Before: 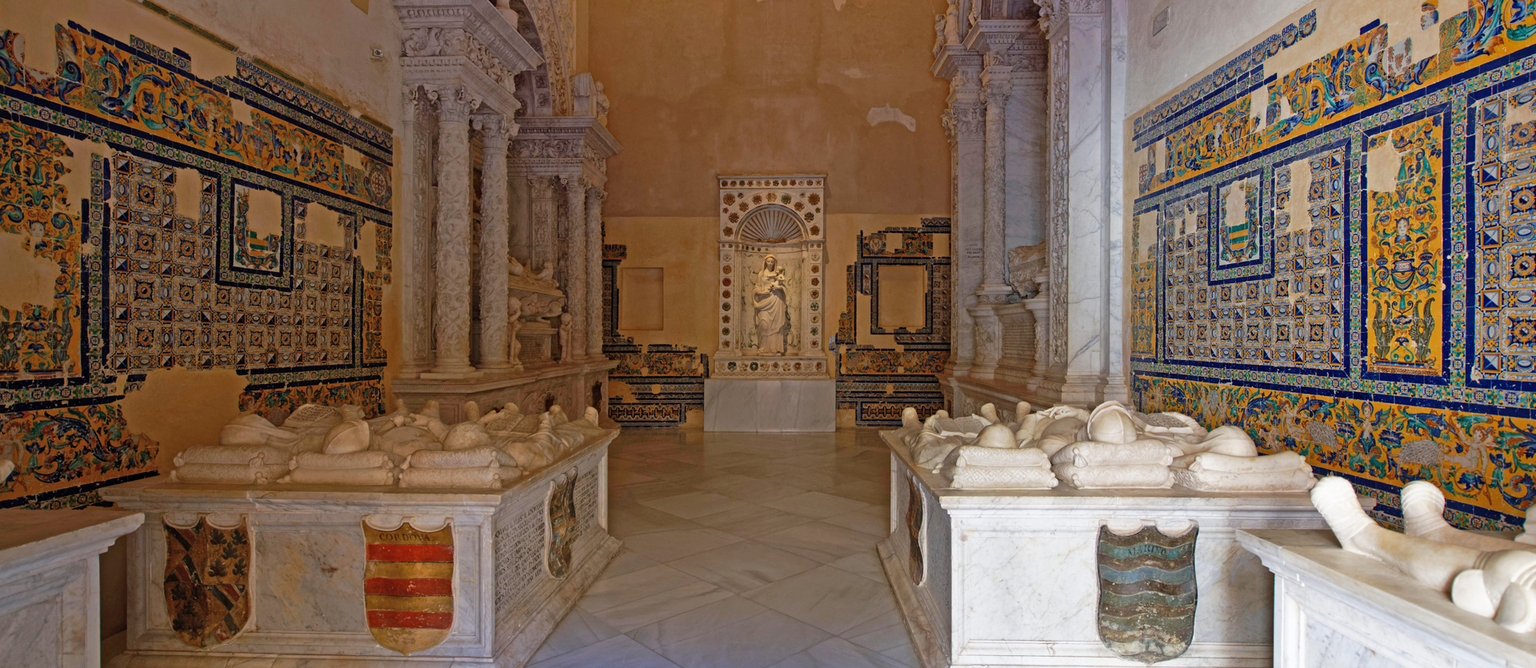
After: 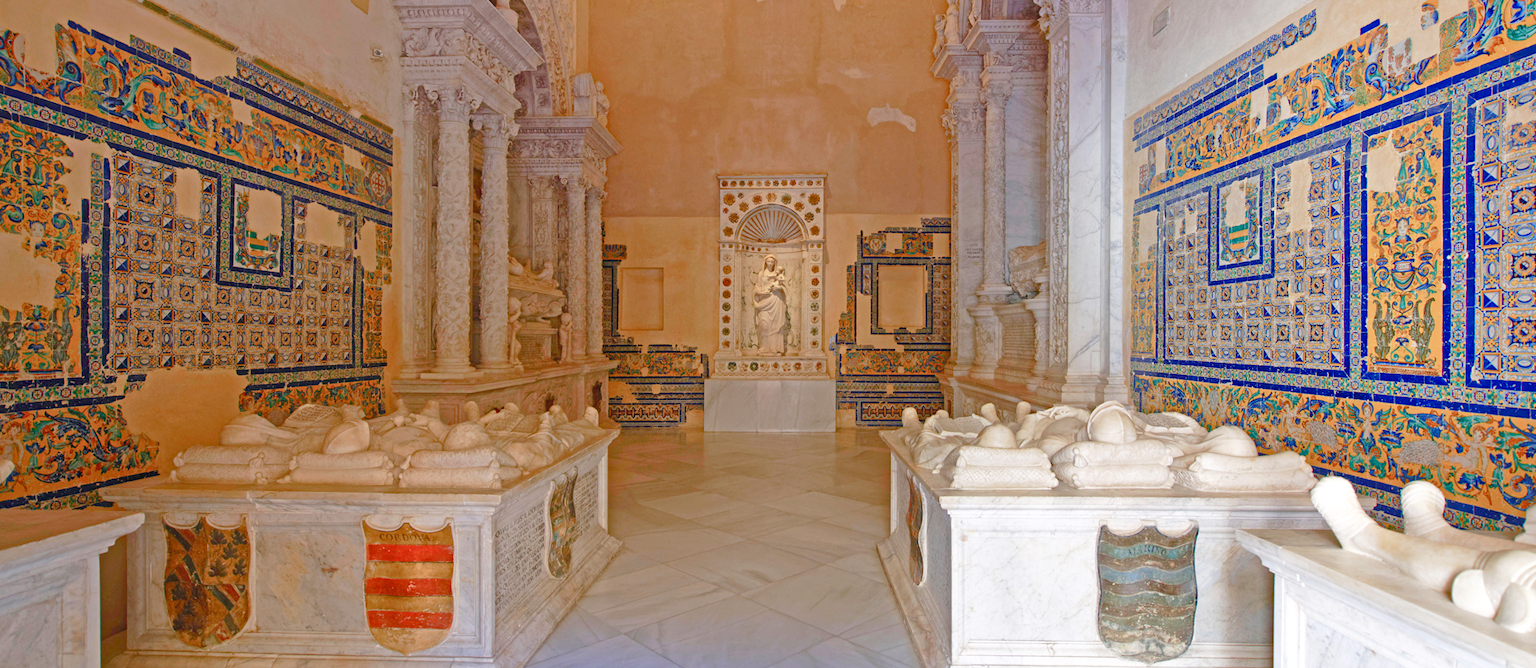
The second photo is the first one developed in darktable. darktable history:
exposure: black level correction 0, exposure 1.2 EV, compensate highlight preservation false
color balance rgb: shadows lift › chroma 1%, shadows lift › hue 113°, highlights gain › chroma 0.2%, highlights gain › hue 333°, perceptual saturation grading › global saturation 20%, perceptual saturation grading › highlights -50%, perceptual saturation grading › shadows 25%, contrast -30%
